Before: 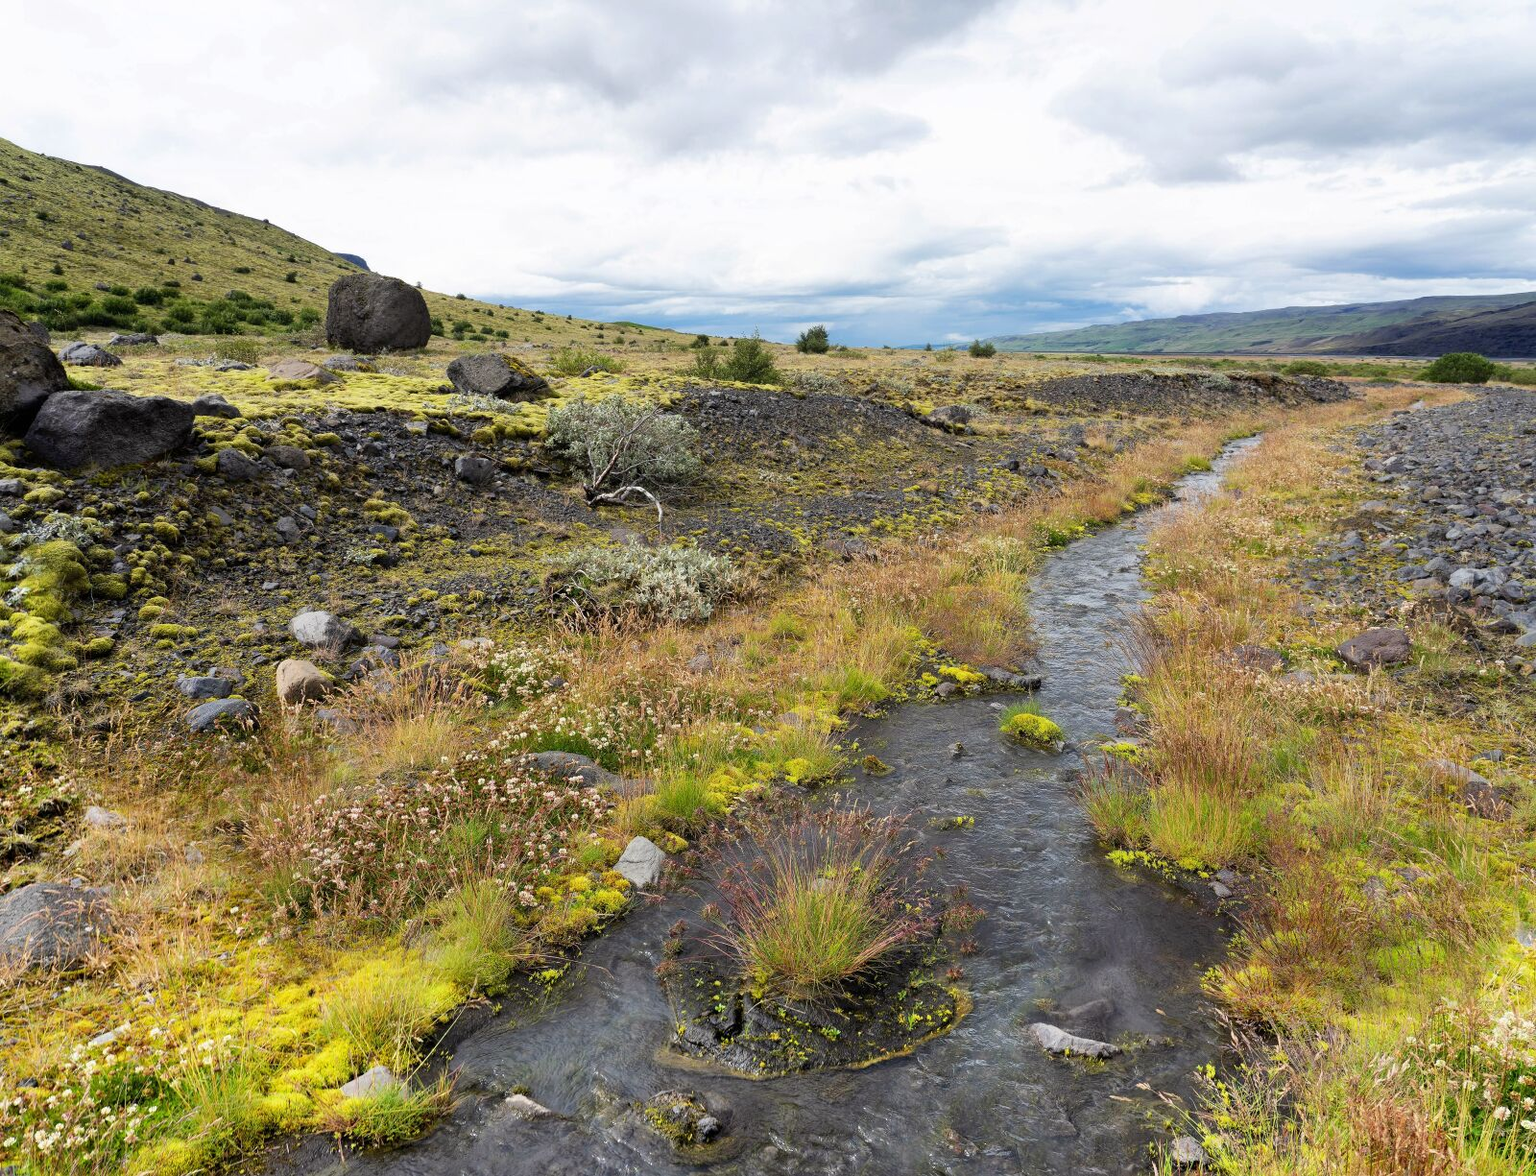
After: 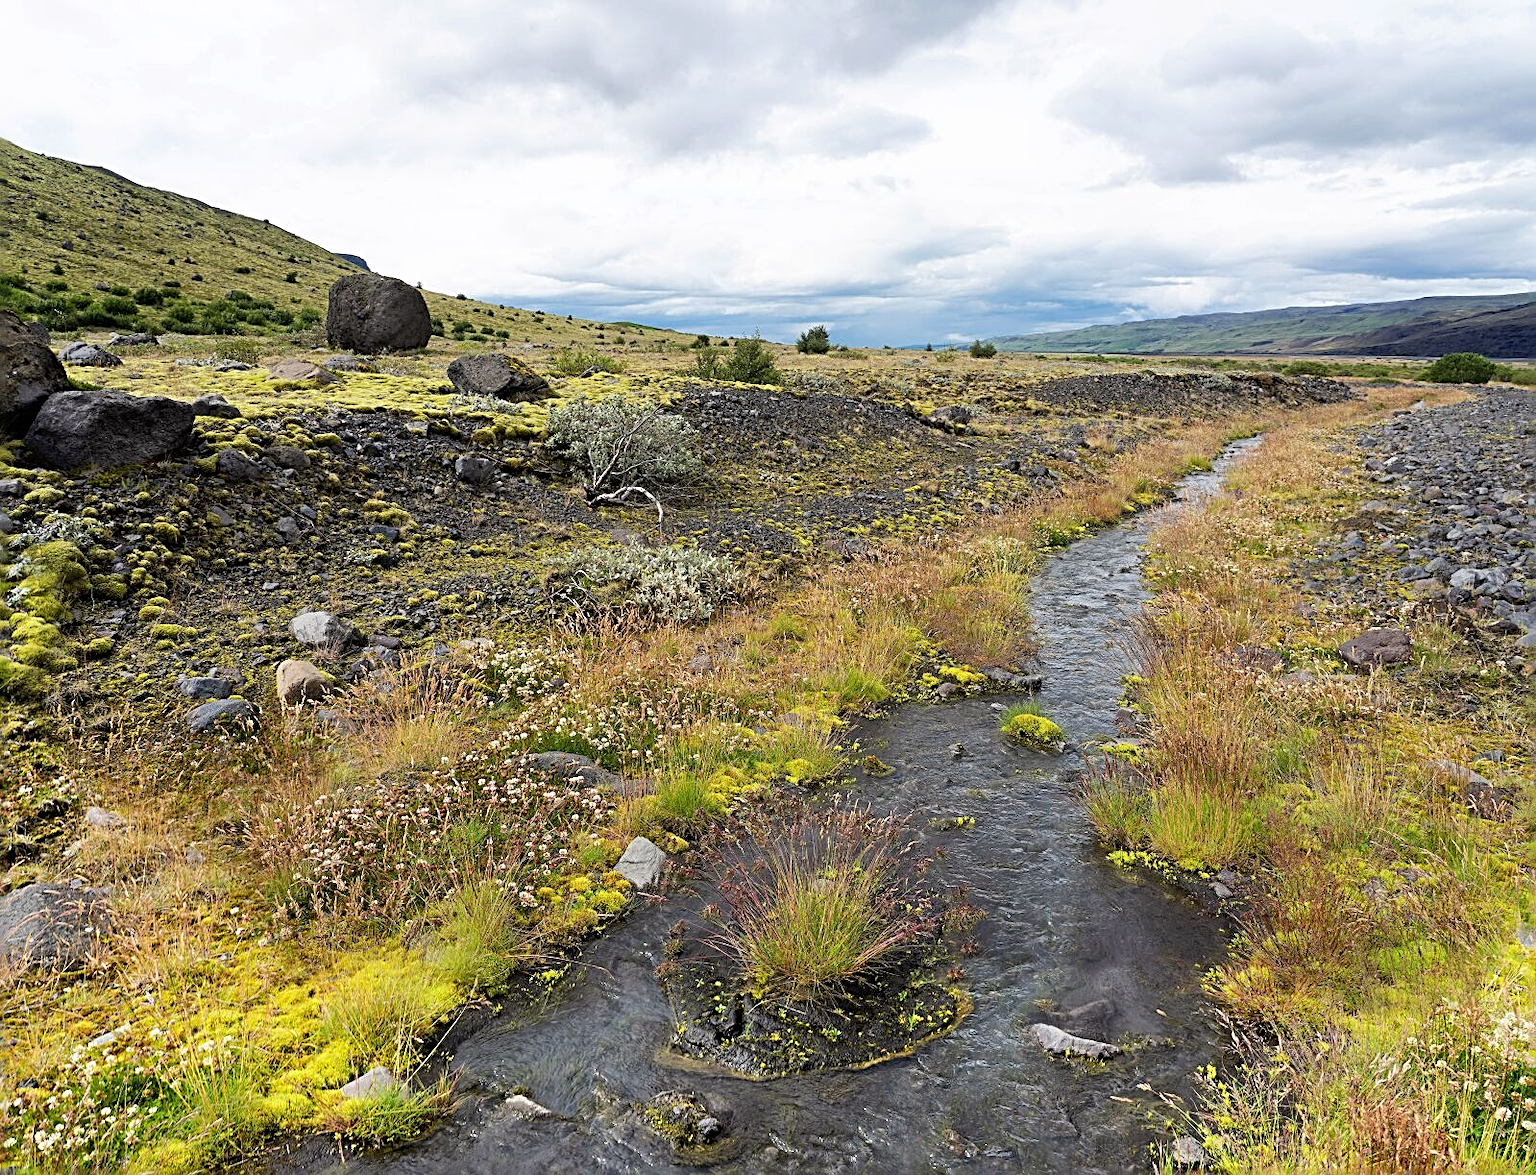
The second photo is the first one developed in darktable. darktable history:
tone equalizer: edges refinement/feathering 500, mask exposure compensation -1.57 EV, preserve details no
sharpen: radius 2.808, amount 0.71
crop: left 0.039%
